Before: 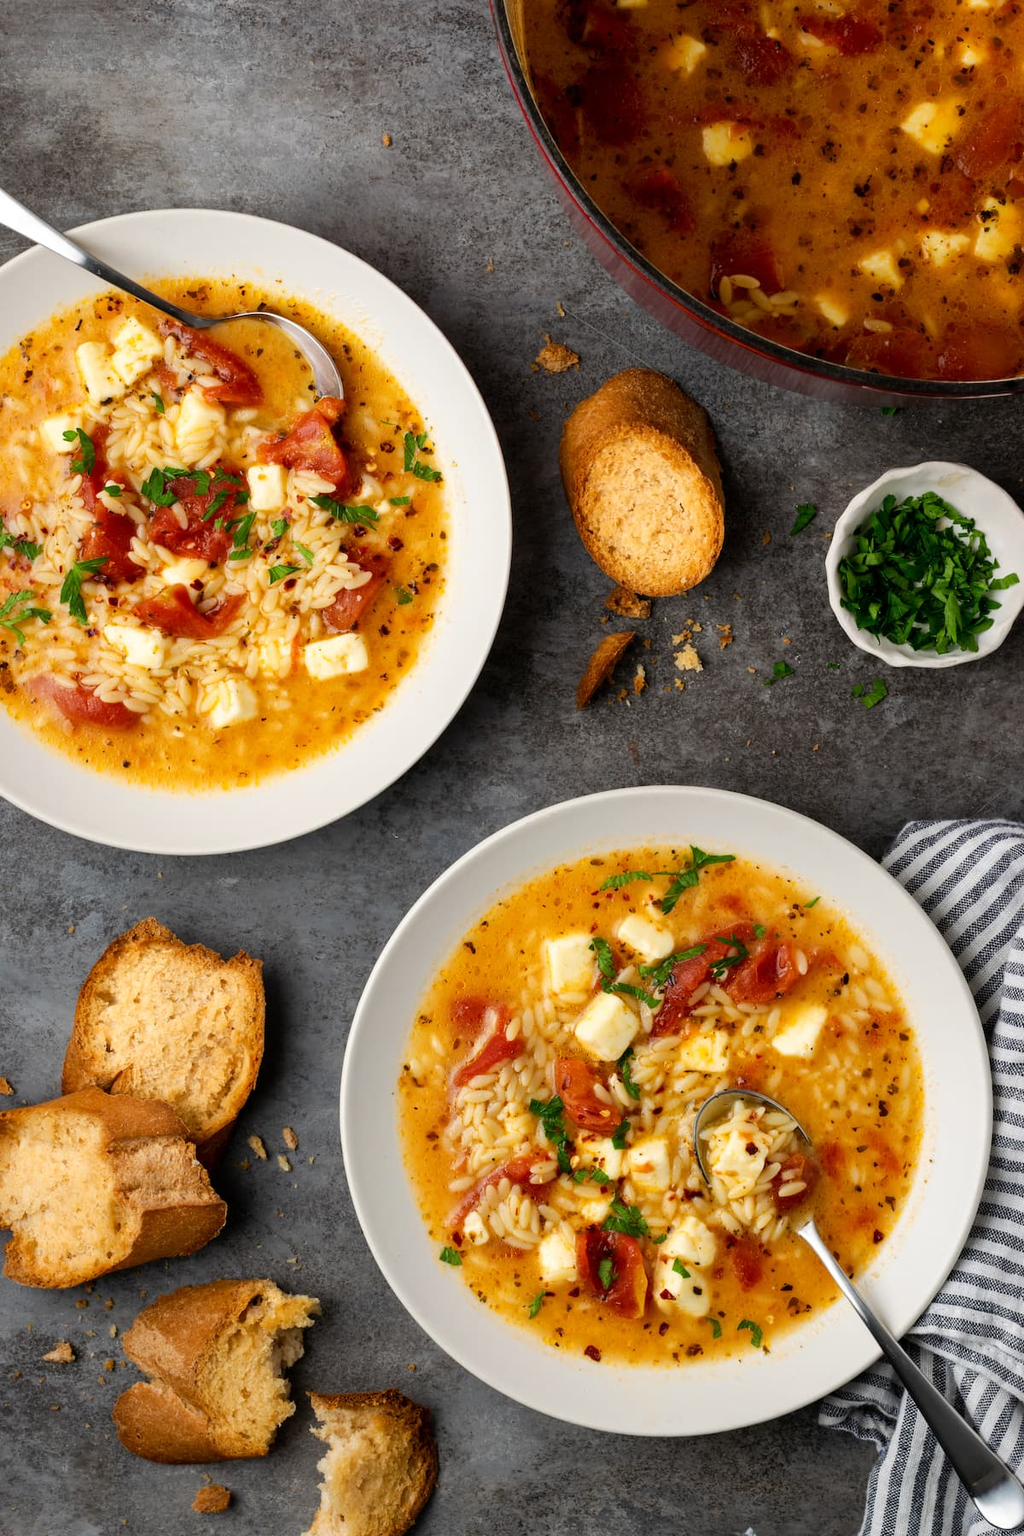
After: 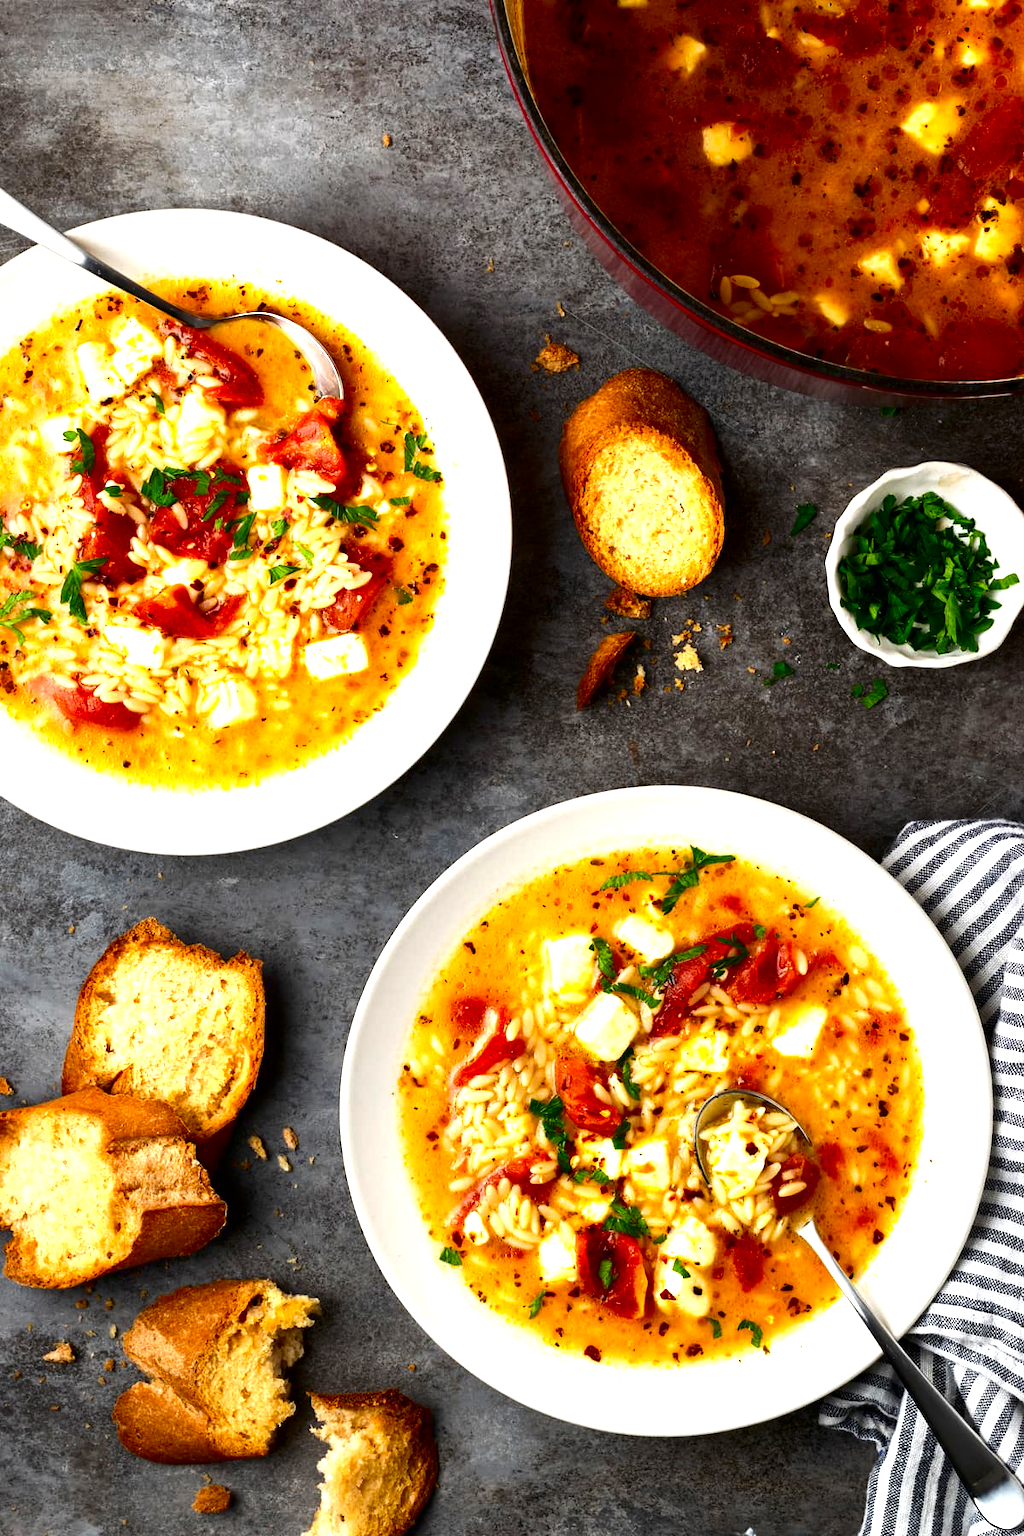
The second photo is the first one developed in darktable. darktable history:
contrast brightness saturation: contrast 0.097, brightness -0.263, saturation 0.144
exposure: exposure 0.992 EV, compensate highlight preservation false
